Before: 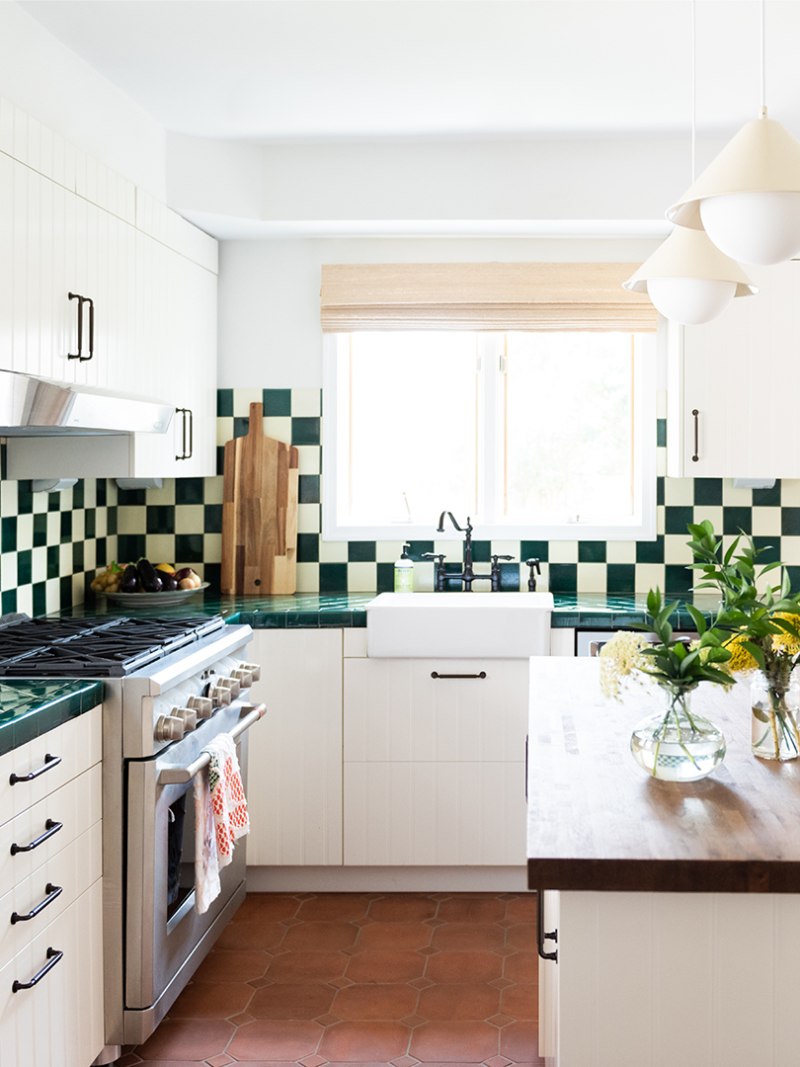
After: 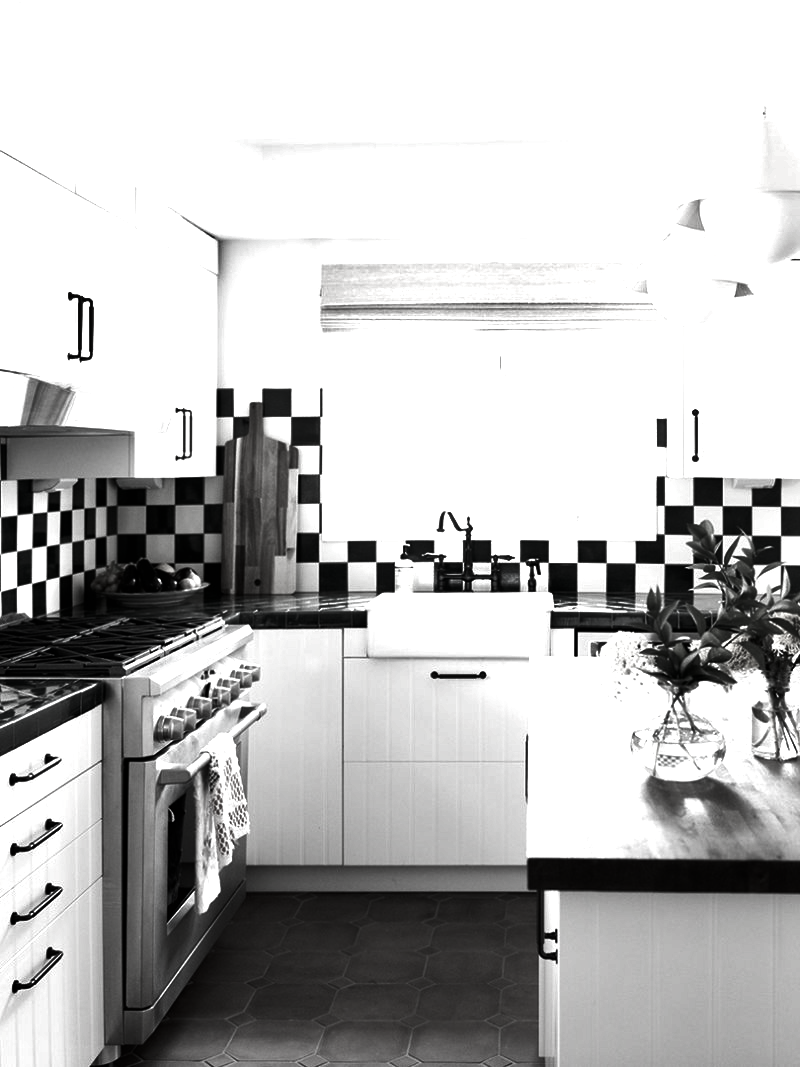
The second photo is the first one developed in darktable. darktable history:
contrast brightness saturation: contrast -0.033, brightness -0.582, saturation -0.981
velvia: strength 37.25%
shadows and highlights: soften with gaussian
exposure: black level correction -0.001, exposure 0.528 EV, compensate exposure bias true, compensate highlight preservation false
